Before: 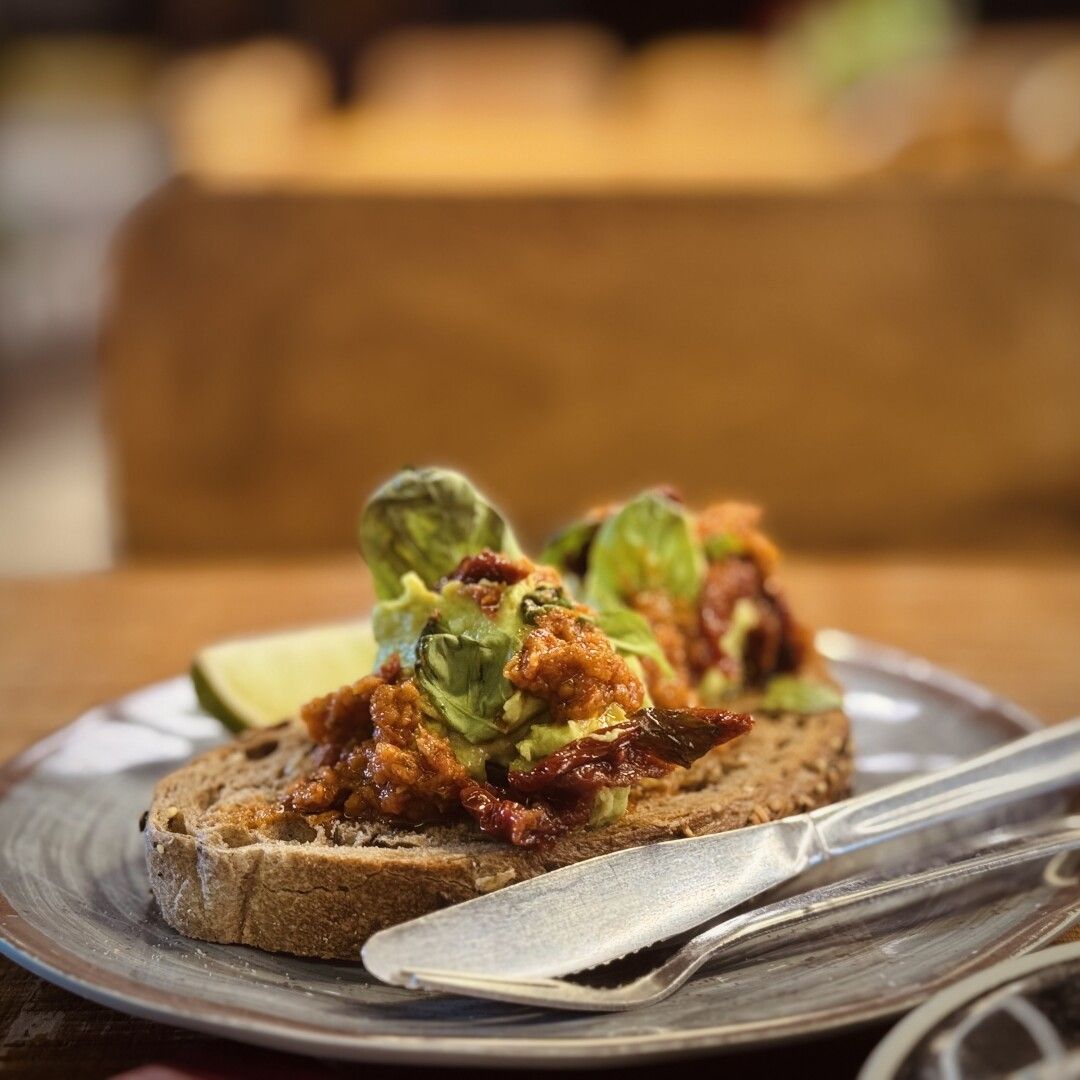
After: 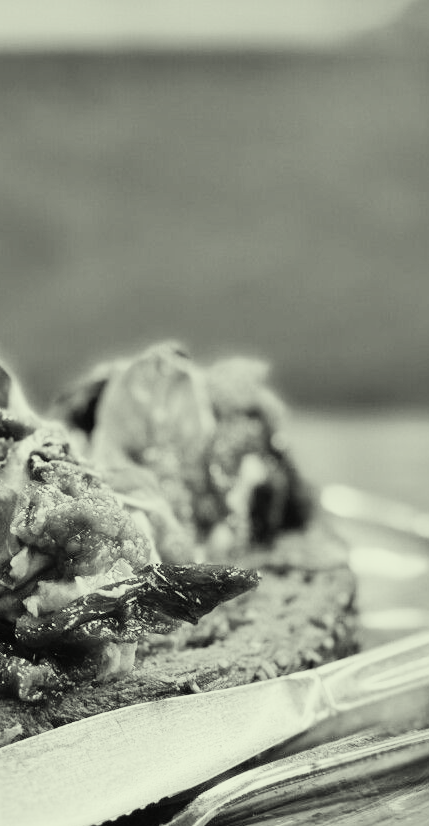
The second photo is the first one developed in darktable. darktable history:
shadows and highlights: soften with gaussian
color calibration: output gray [0.22, 0.42, 0.37, 0], gray › normalize channels true, illuminant same as pipeline (D50), adaptation XYZ, x 0.346, y 0.359, gamut compression 0
crop: left 45.721%, top 13.393%, right 14.118%, bottom 10.01%
color correction: highlights a* -5.94, highlights b* 11.19
contrast brightness saturation: brightness 0.13
exposure: black level correction 0, exposure 0.7 EV, compensate exposure bias true, compensate highlight preservation false
color zones: curves: ch1 [(0.25, 0.5) (0.747, 0.71)]
sigmoid: contrast 1.7, skew -0.2, preserve hue 0%, red attenuation 0.1, red rotation 0.035, green attenuation 0.1, green rotation -0.017, blue attenuation 0.15, blue rotation -0.052, base primaries Rec2020
